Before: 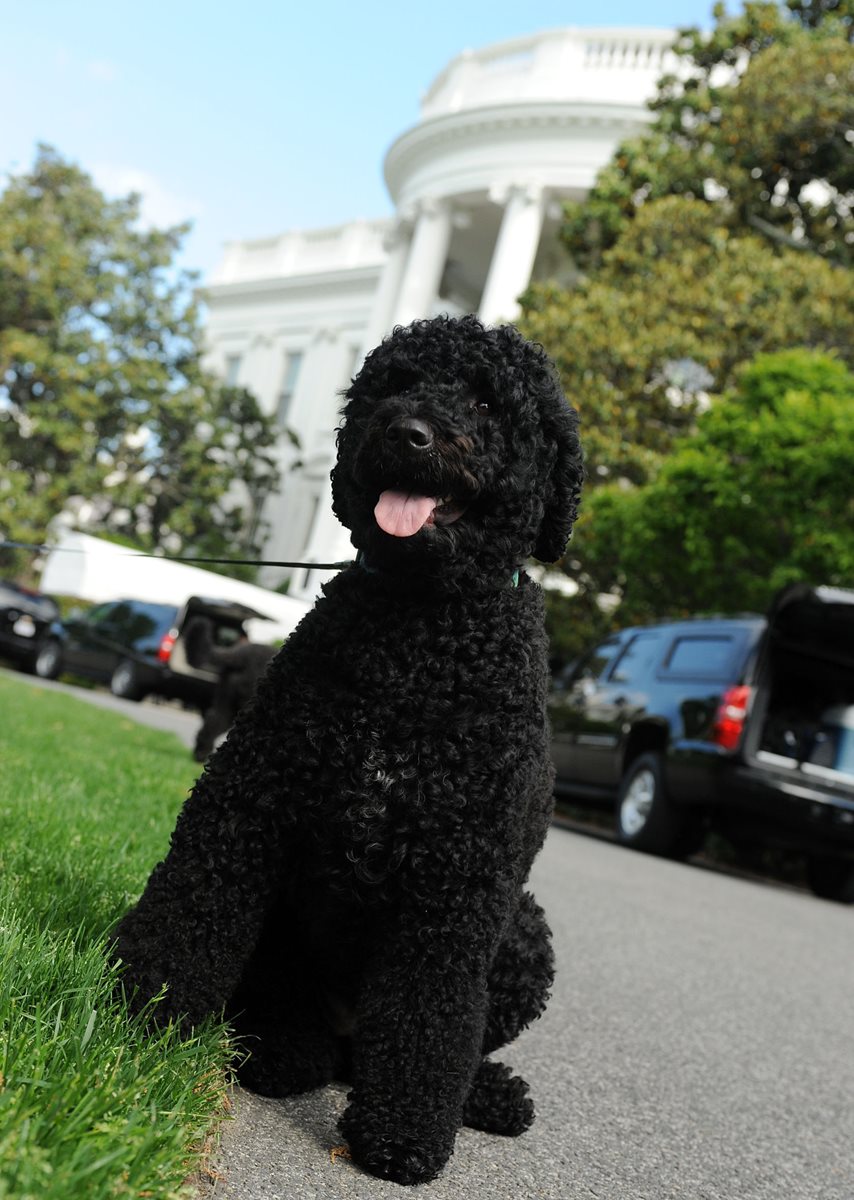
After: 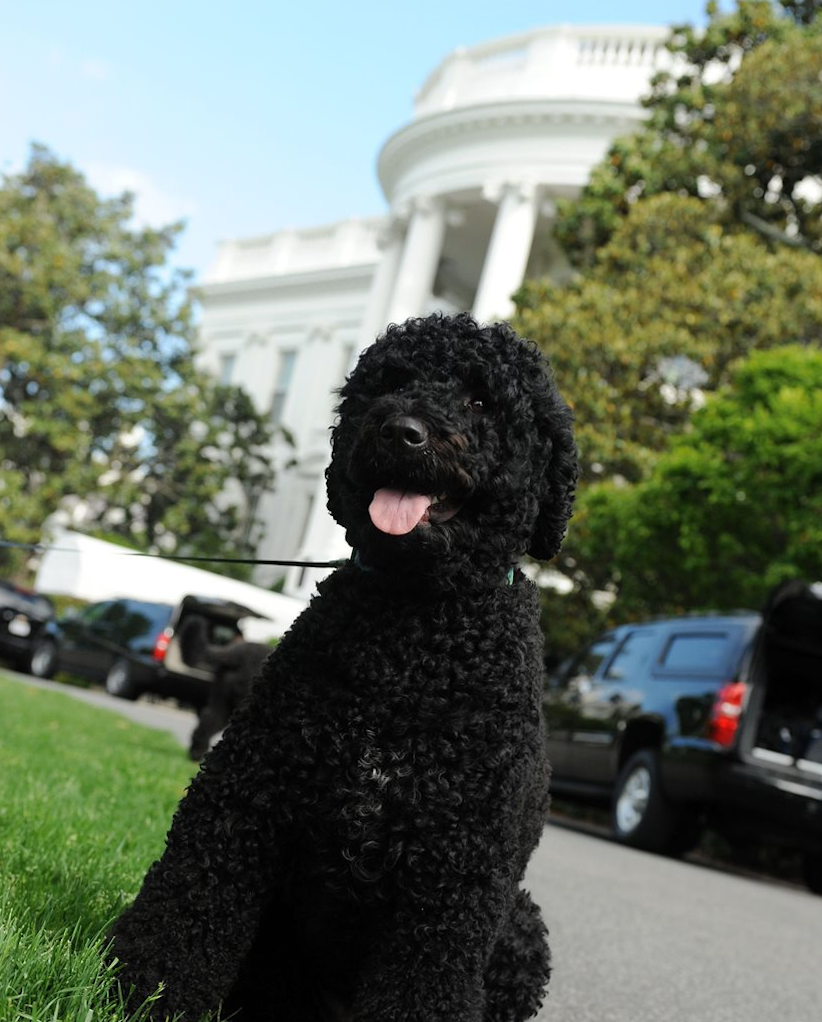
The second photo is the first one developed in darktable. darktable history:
crop and rotate: angle 0.199°, left 0.352%, right 2.898%, bottom 14.337%
